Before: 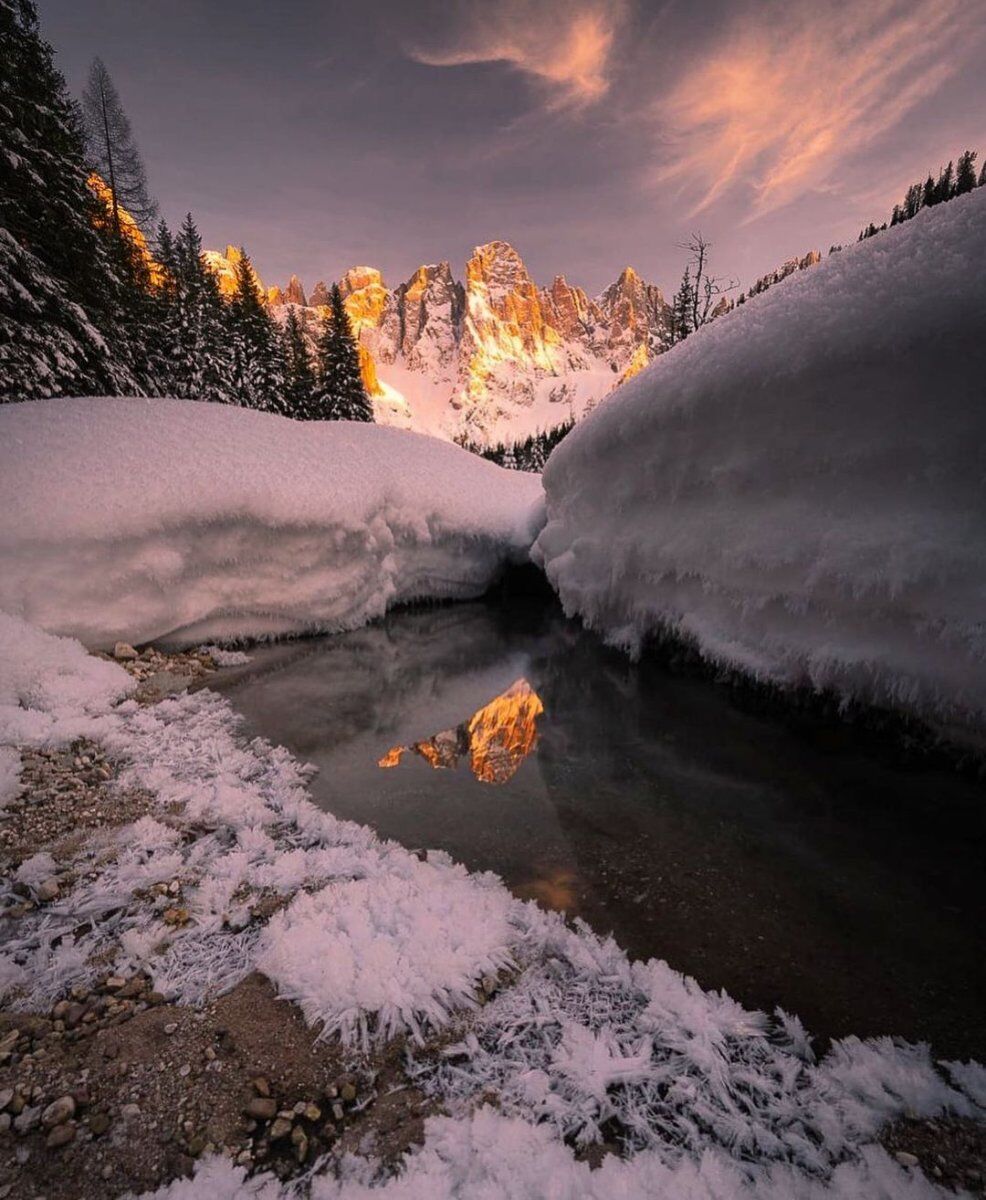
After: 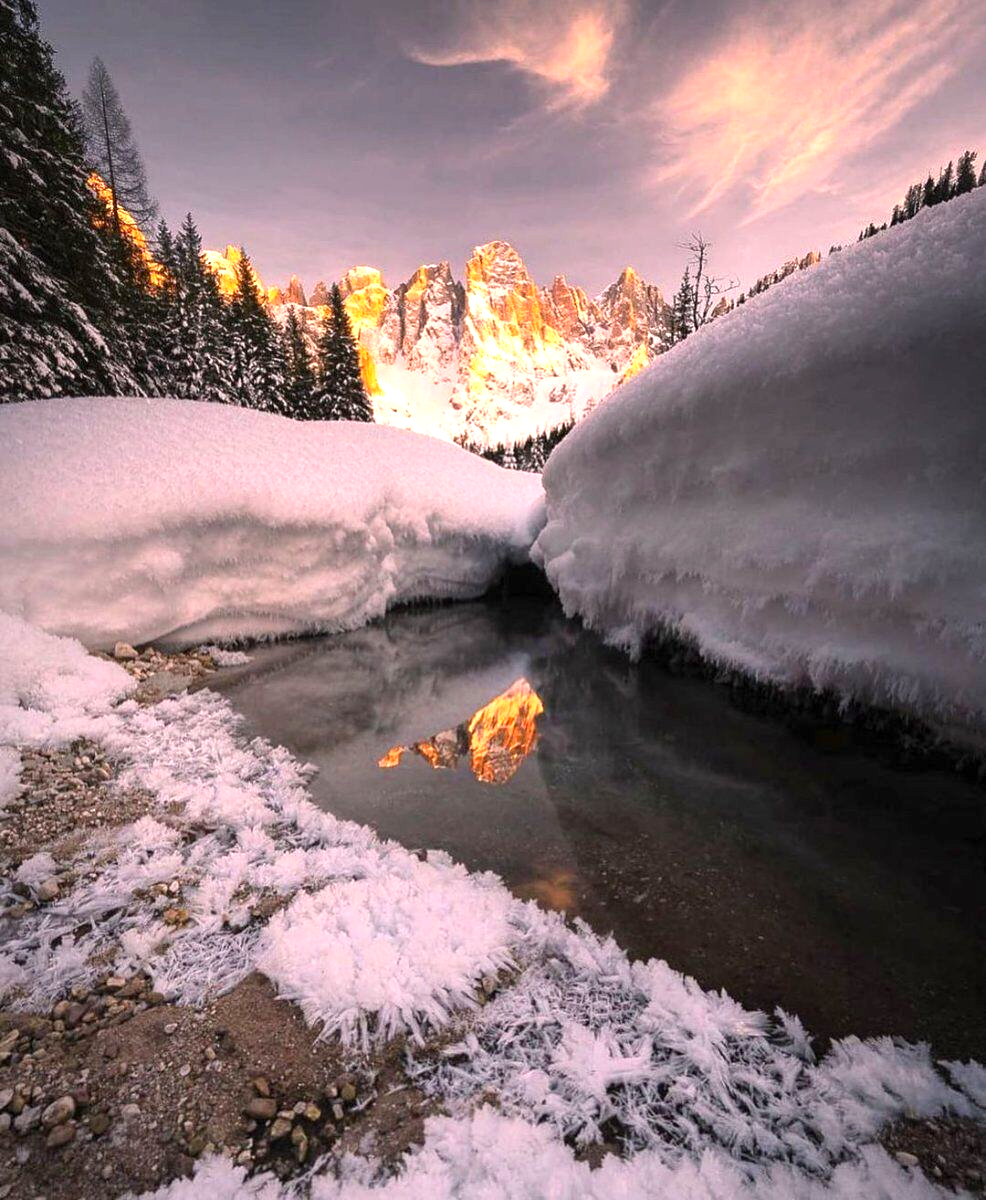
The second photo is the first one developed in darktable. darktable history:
exposure: exposure 1.001 EV, compensate exposure bias true, compensate highlight preservation false
